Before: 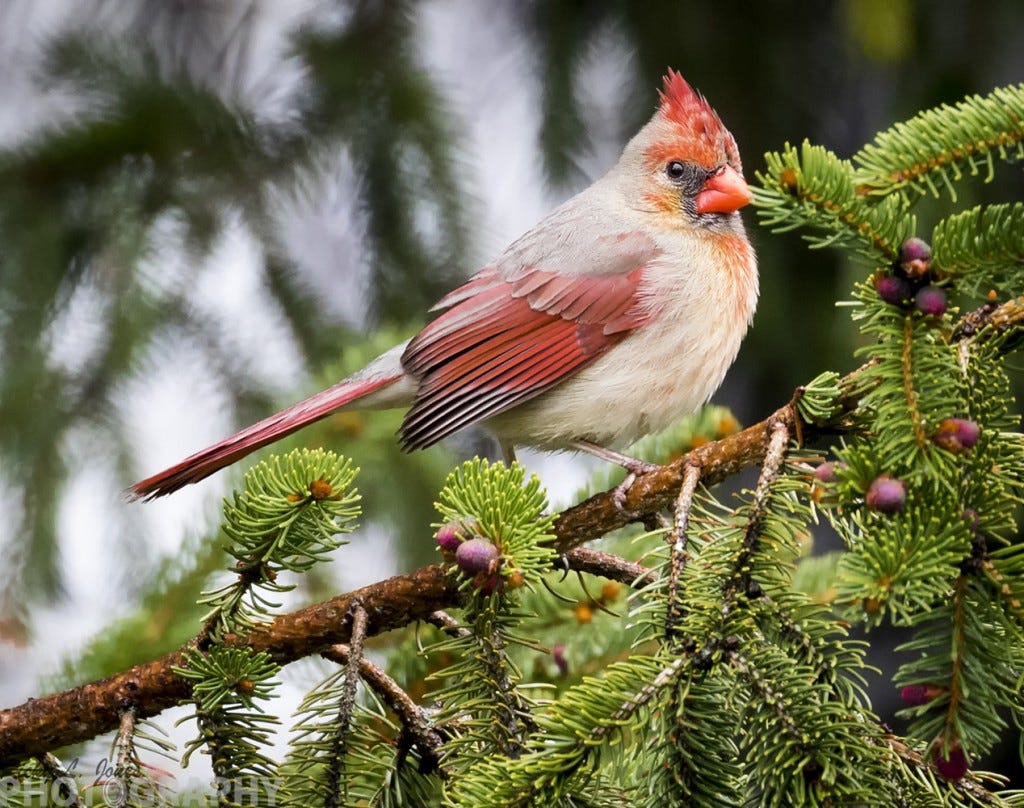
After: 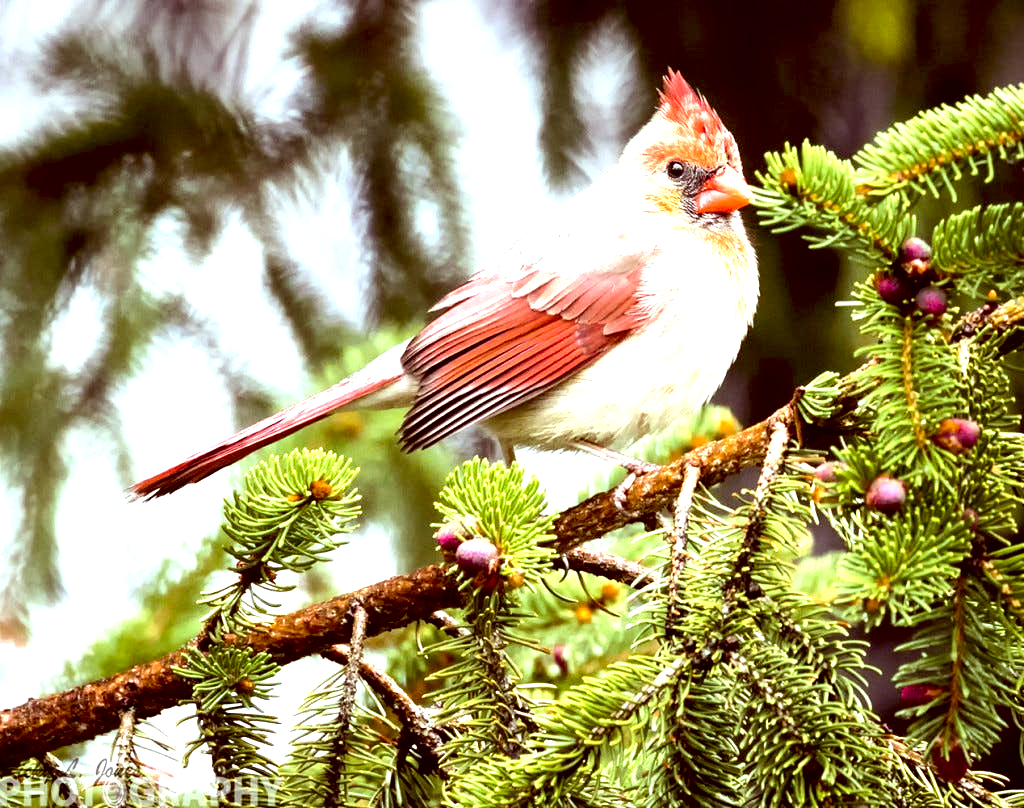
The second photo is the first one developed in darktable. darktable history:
tone equalizer: -8 EV -0.448 EV, -7 EV -0.378 EV, -6 EV -0.307 EV, -5 EV -0.253 EV, -3 EV 0.245 EV, -2 EV 0.342 EV, -1 EV 0.407 EV, +0 EV 0.398 EV, edges refinement/feathering 500, mask exposure compensation -1.57 EV, preserve details no
exposure: black level correction 0.01, exposure 1 EV, compensate highlight preservation false
local contrast: highlights 102%, shadows 97%, detail 119%, midtone range 0.2
color correction: highlights a* -7.25, highlights b* -0.172, shadows a* 20.28, shadows b* 12.08
